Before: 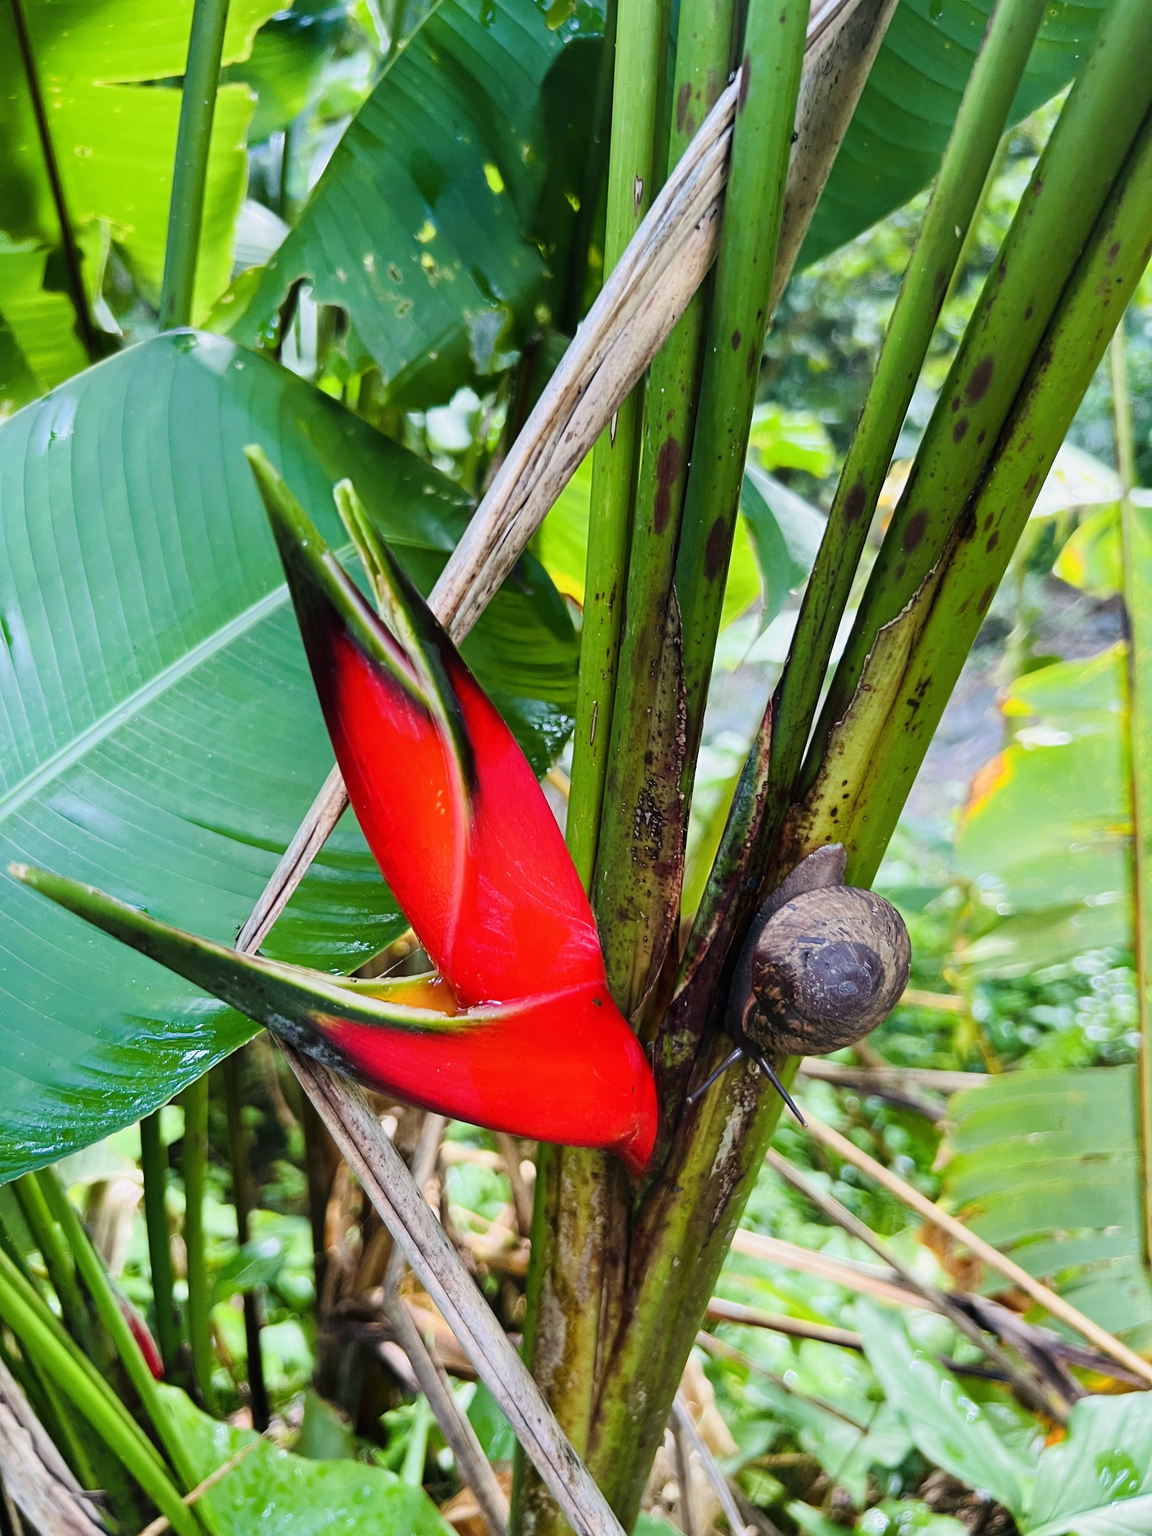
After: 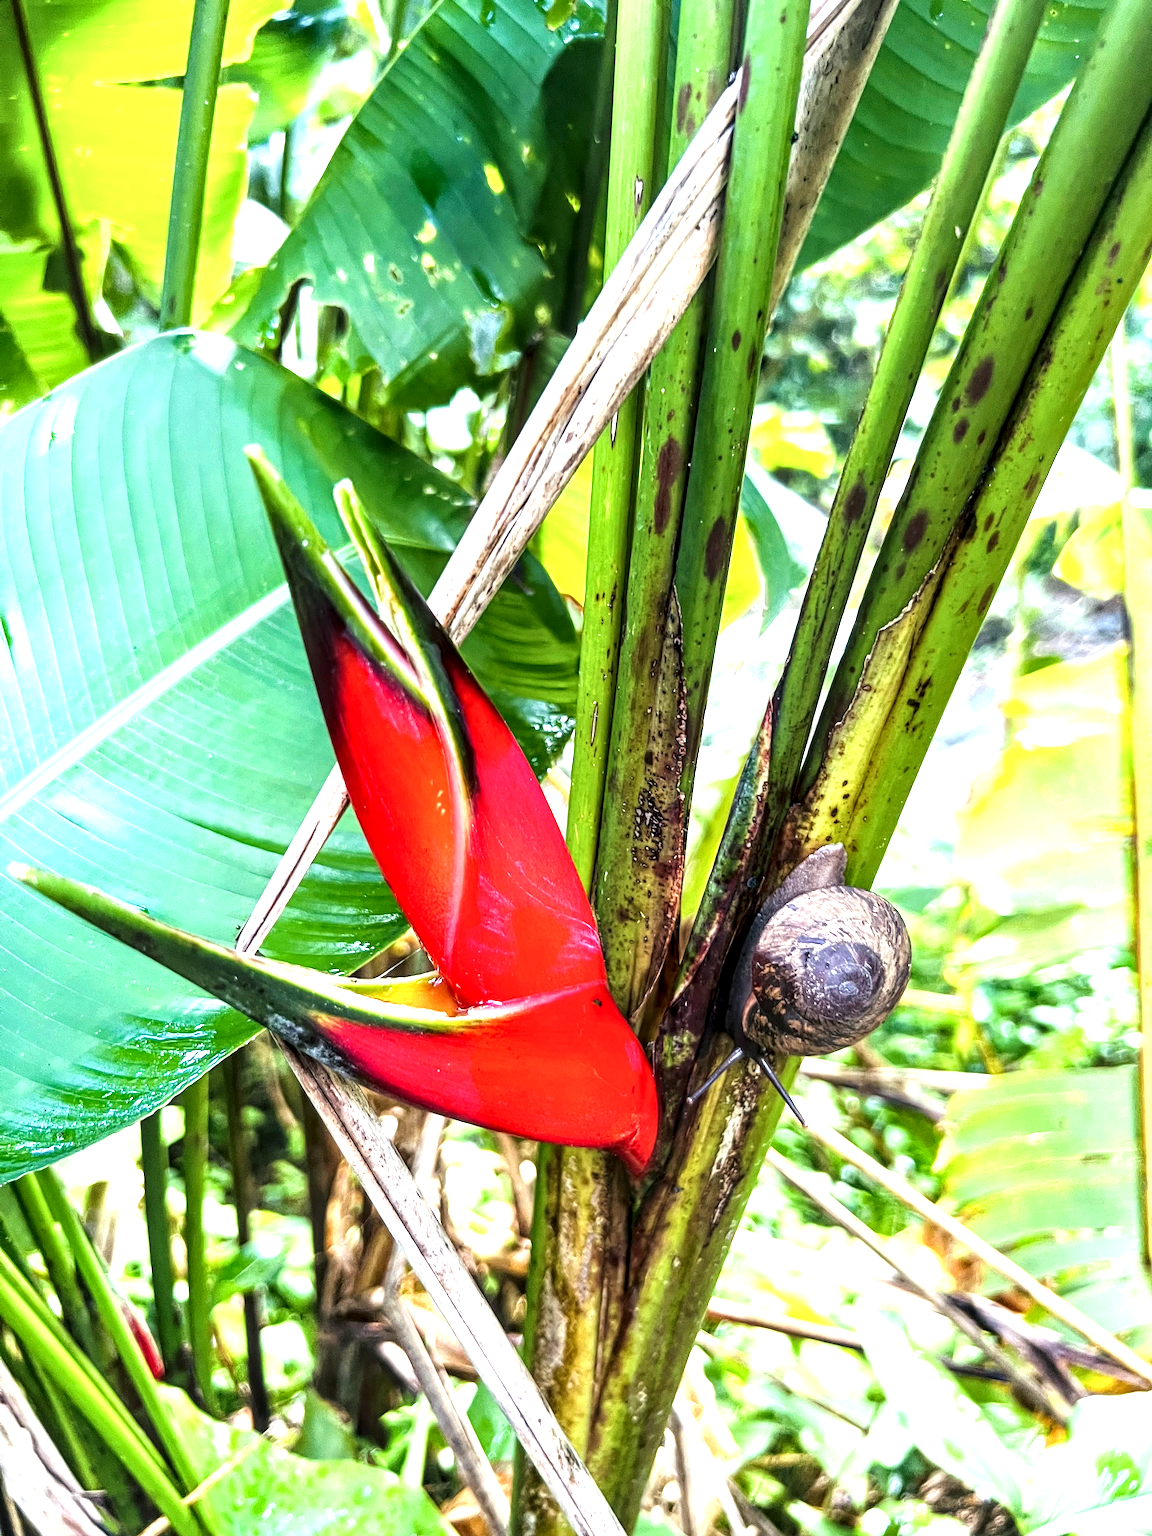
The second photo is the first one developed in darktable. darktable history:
exposure: black level correction 0, exposure 1.199 EV, compensate highlight preservation false
local contrast: detail 153%
